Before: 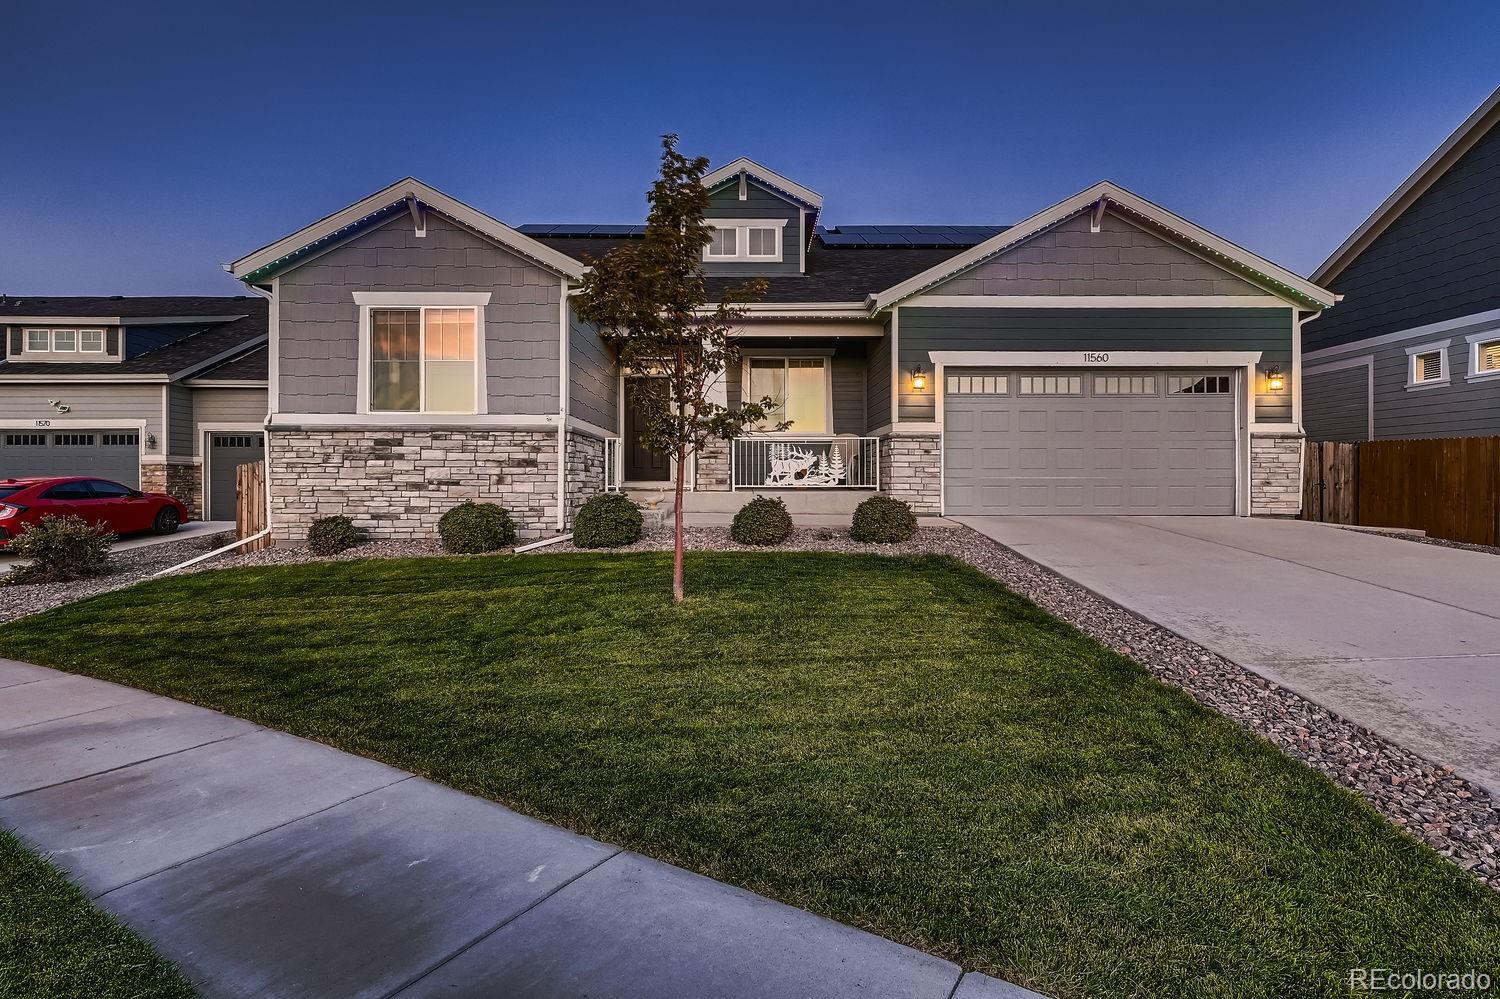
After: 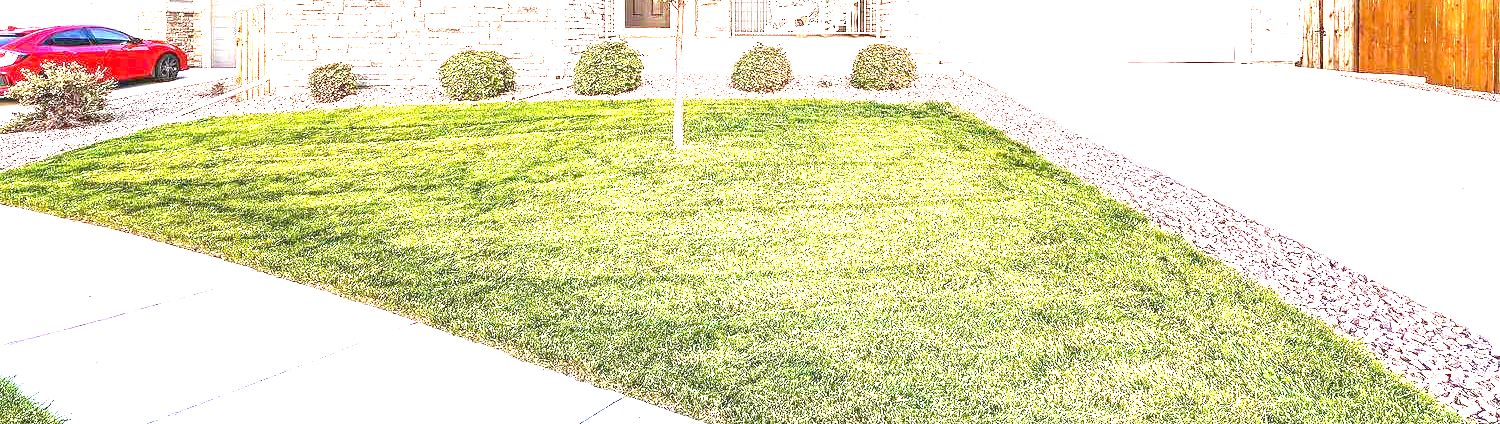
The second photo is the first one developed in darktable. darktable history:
tone equalizer: edges refinement/feathering 500, mask exposure compensation -1.57 EV, preserve details no
crop: top 45.384%, bottom 12.138%
local contrast: highlights 102%, shadows 103%, detail 119%, midtone range 0.2
exposure: black level correction 0, exposure 0.691 EV, compensate exposure bias true, compensate highlight preservation false
